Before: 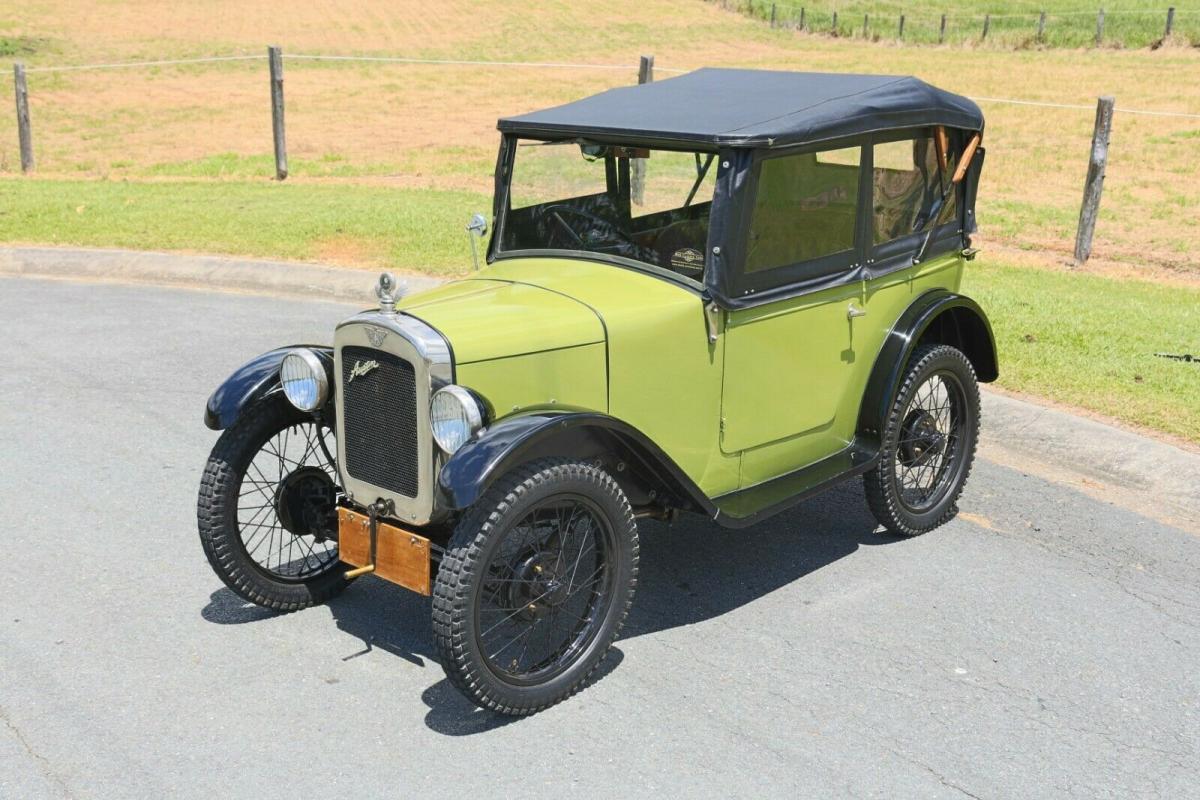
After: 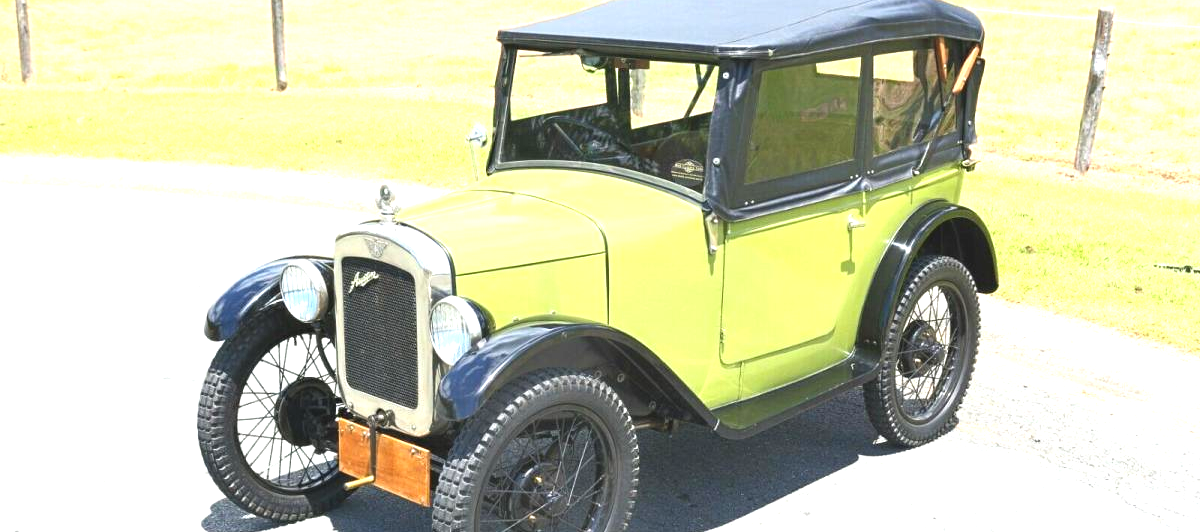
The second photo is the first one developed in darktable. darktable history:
exposure: black level correction -0.002, exposure 1.113 EV, compensate highlight preservation false
crop: top 11.149%, bottom 22.344%
